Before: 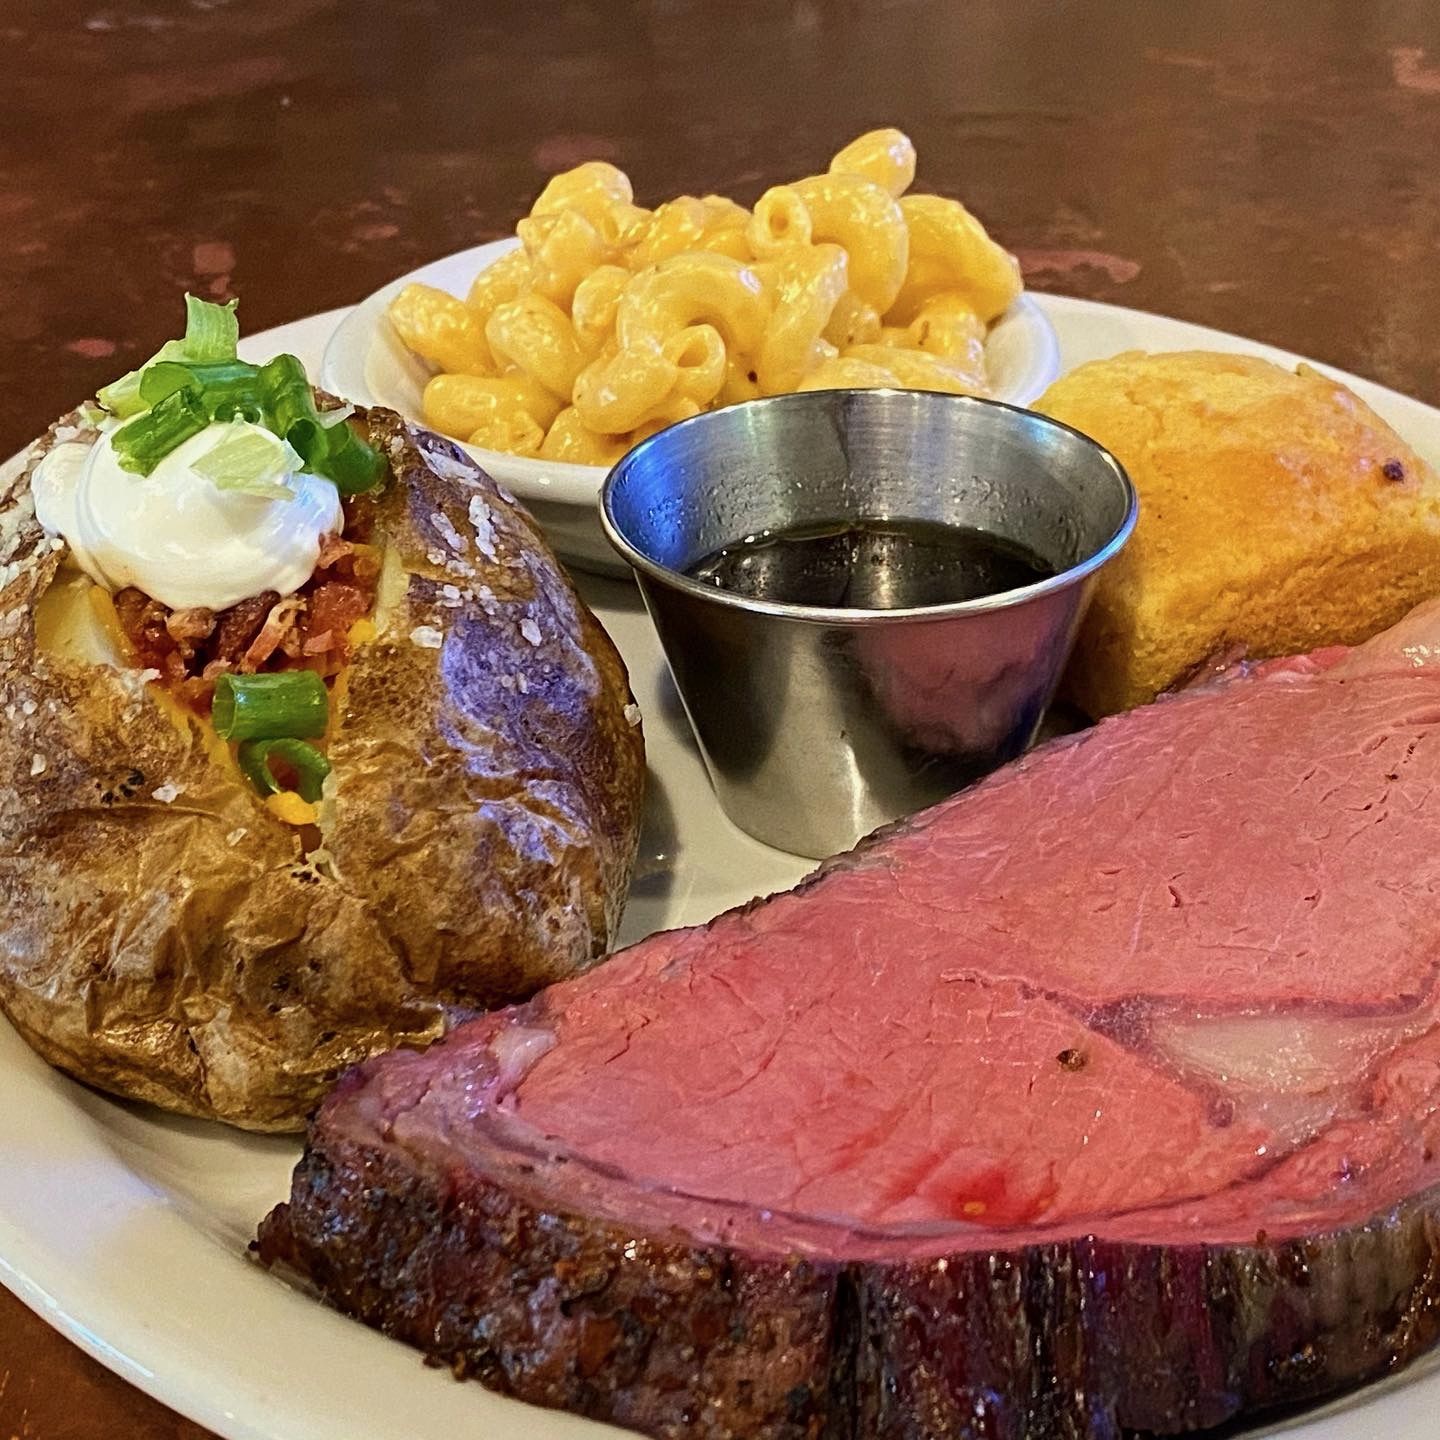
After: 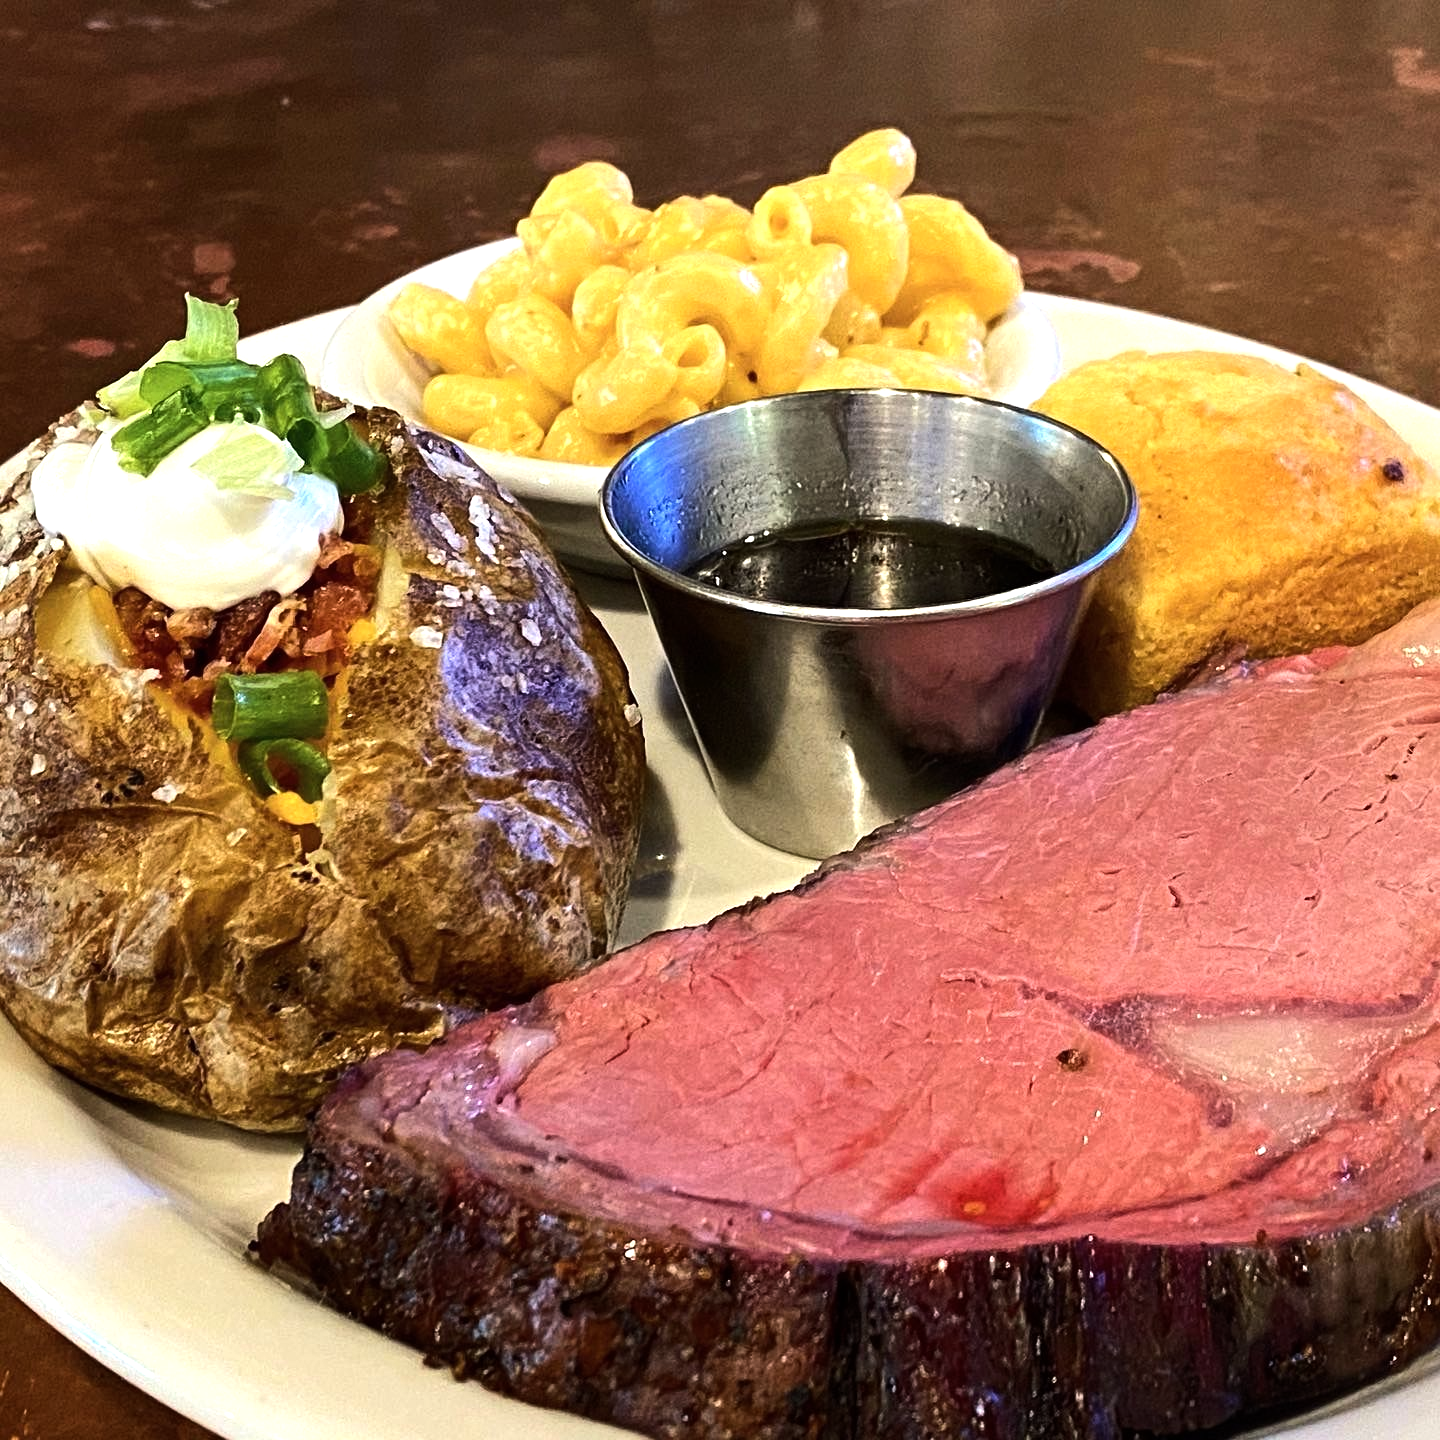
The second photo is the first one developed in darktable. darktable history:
tone equalizer: -8 EV -0.713 EV, -7 EV -0.665 EV, -6 EV -0.61 EV, -5 EV -0.41 EV, -3 EV 0.396 EV, -2 EV 0.6 EV, -1 EV 0.696 EV, +0 EV 0.775 EV, edges refinement/feathering 500, mask exposure compensation -1.57 EV, preserve details no
